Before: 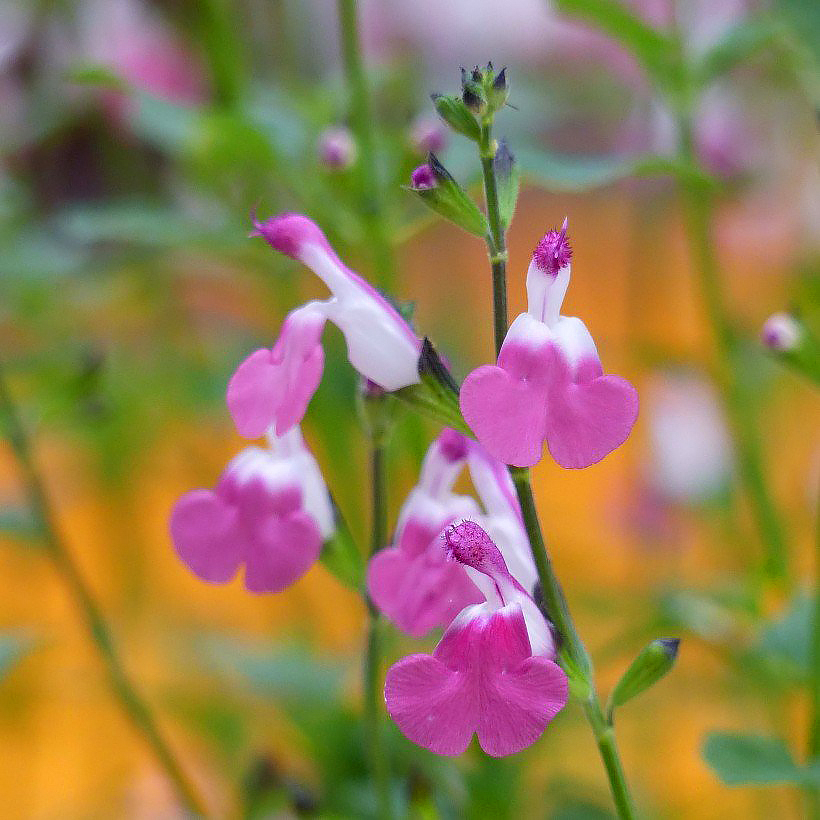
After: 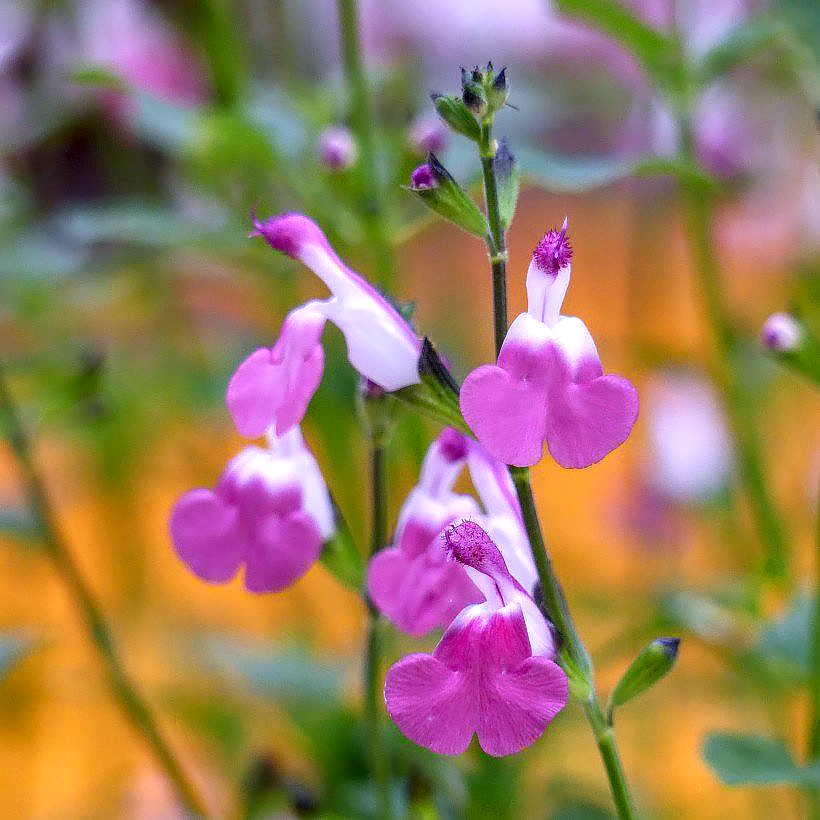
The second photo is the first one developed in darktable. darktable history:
white balance: red 1.042, blue 1.17
shadows and highlights: low approximation 0.01, soften with gaussian
local contrast: highlights 59%, detail 145%
